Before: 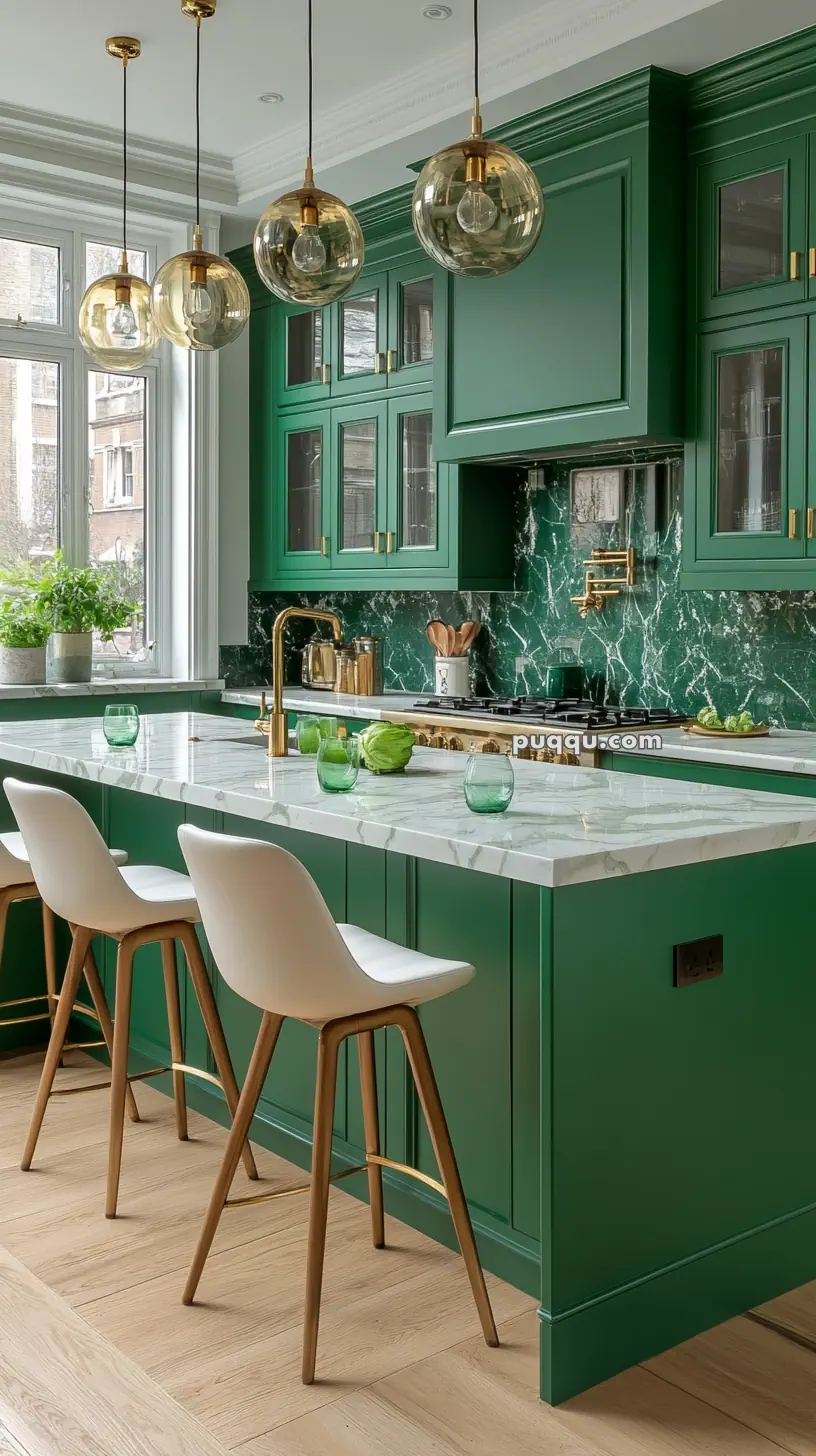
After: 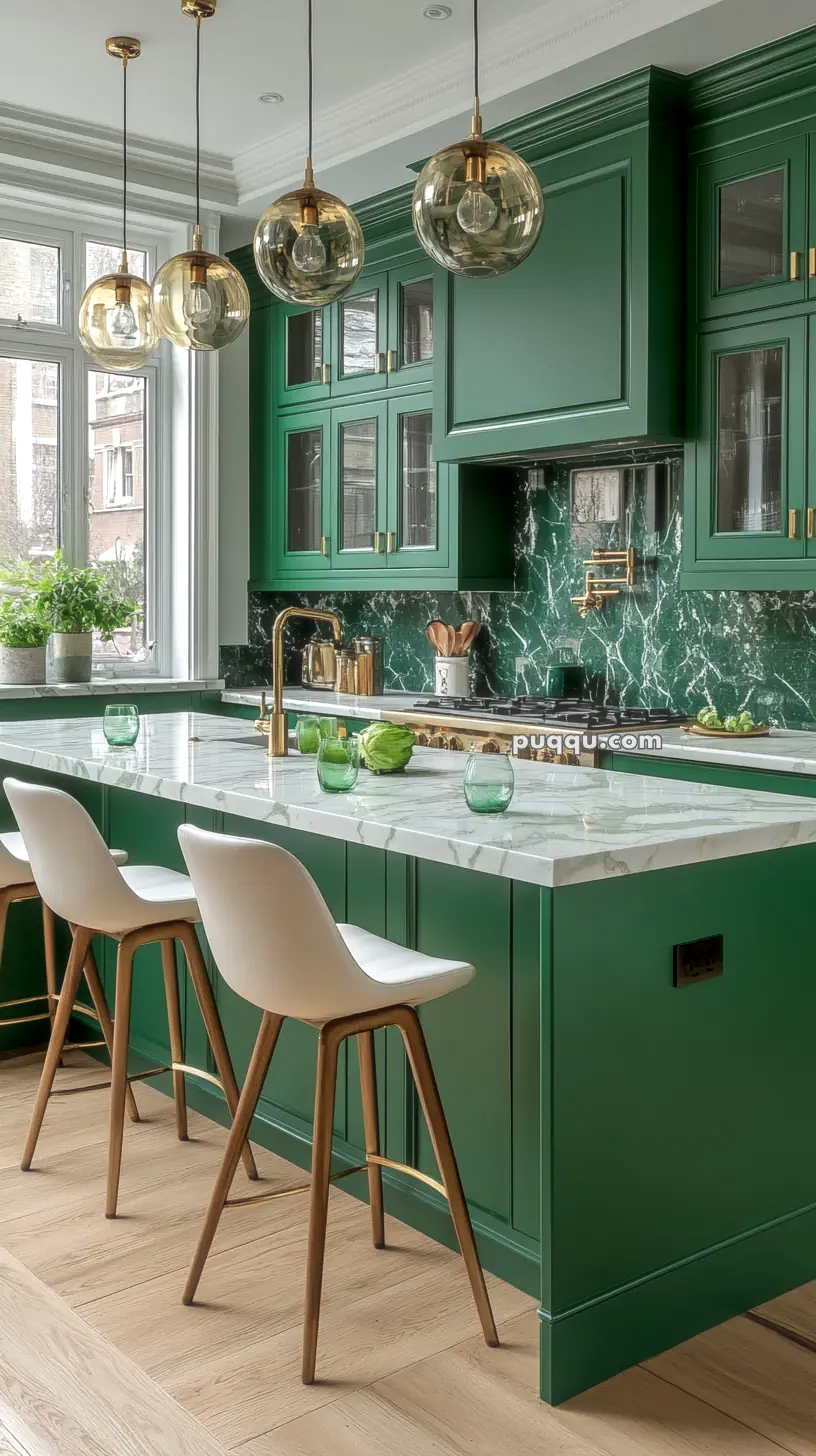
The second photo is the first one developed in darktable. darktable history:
haze removal: strength -0.098, adaptive false
local contrast: on, module defaults
